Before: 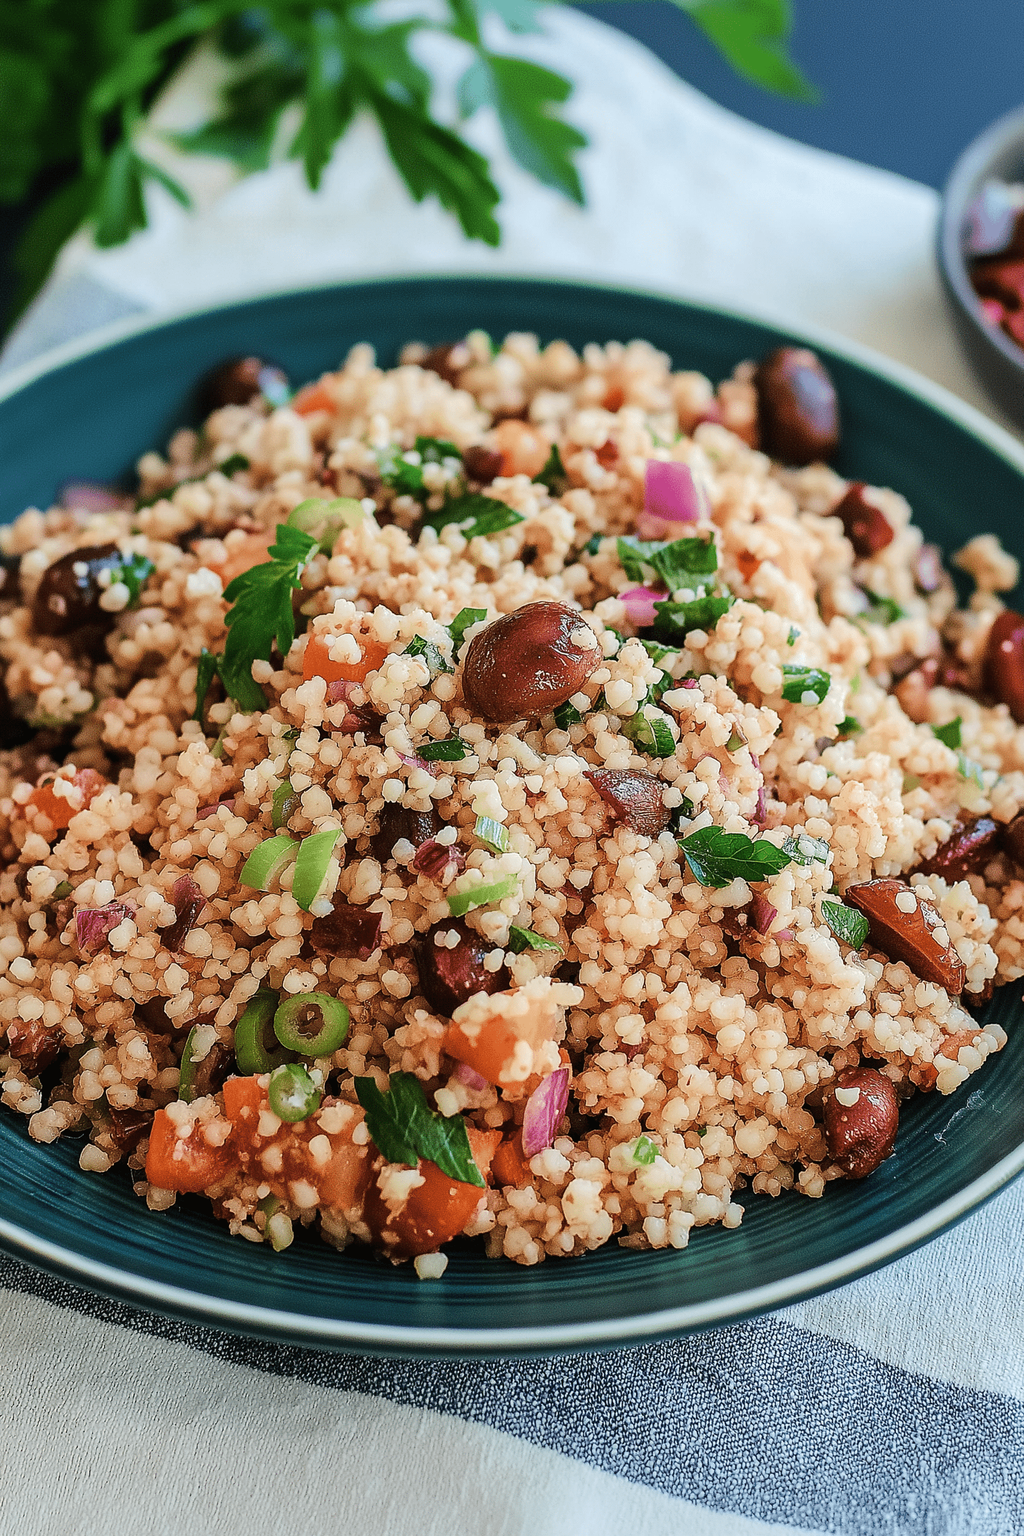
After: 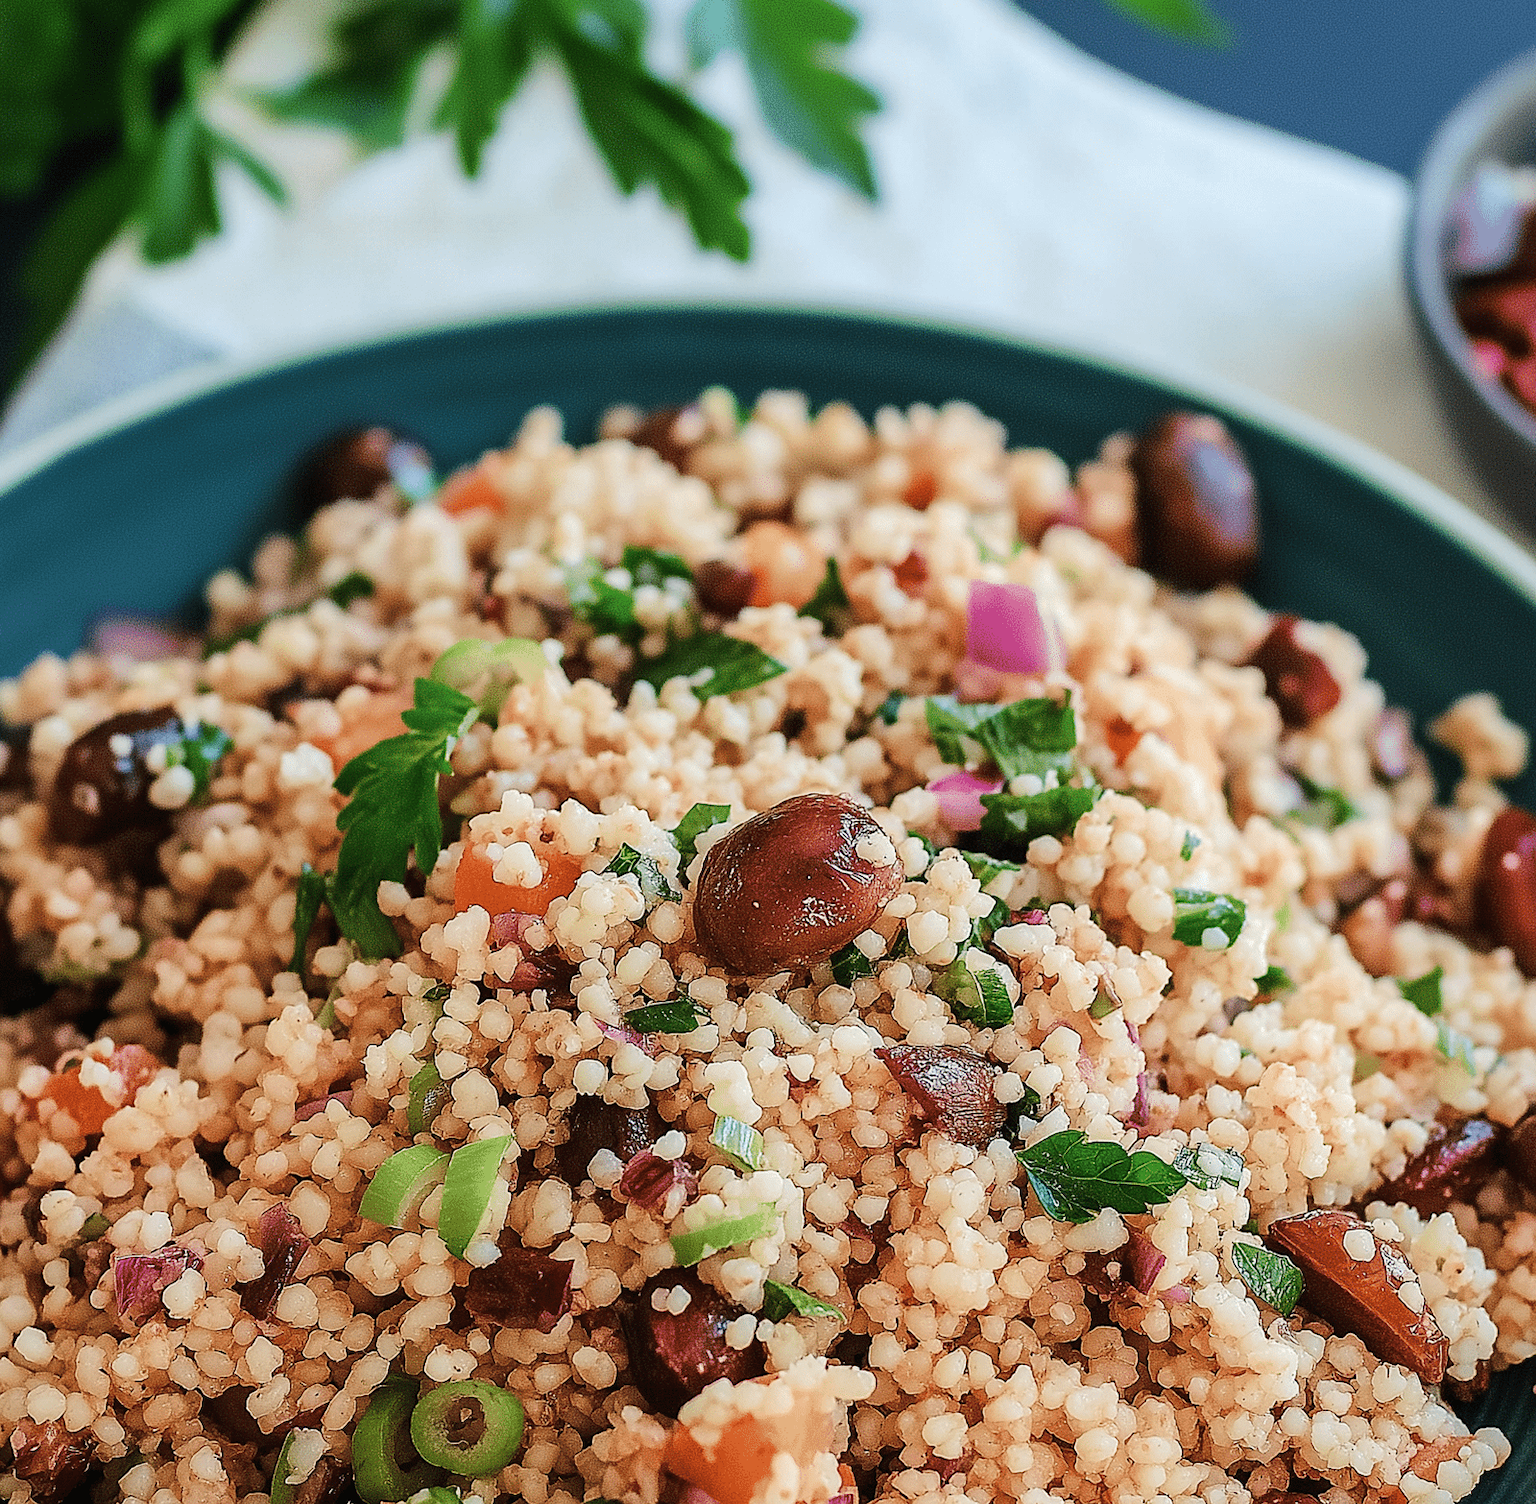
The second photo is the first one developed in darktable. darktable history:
crop and rotate: top 4.744%, bottom 29.948%
